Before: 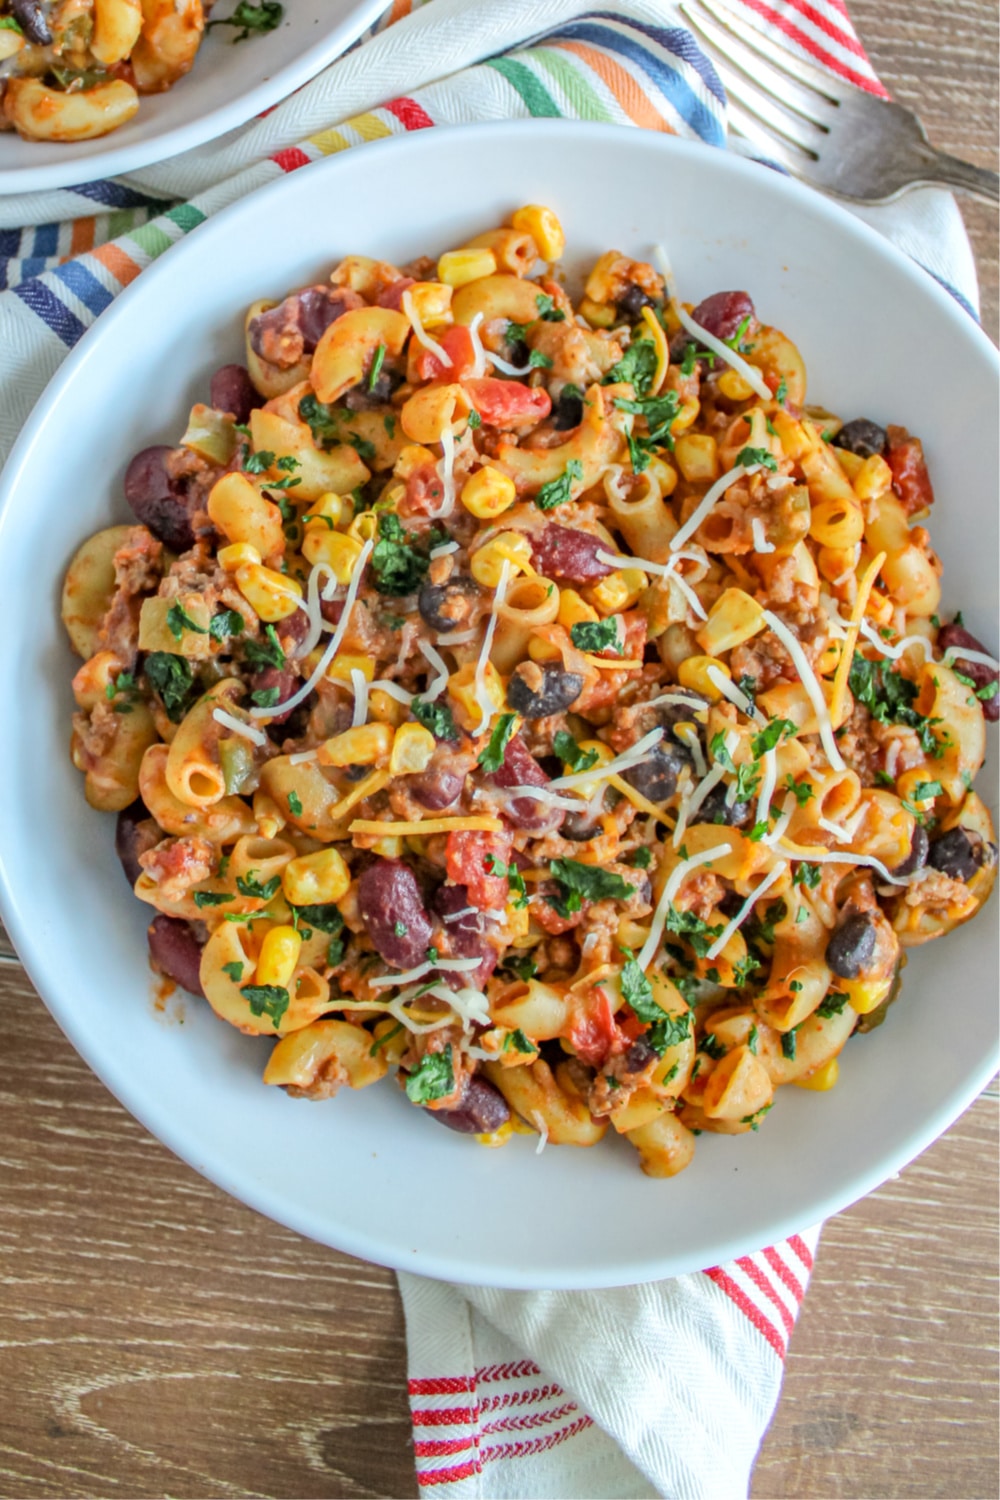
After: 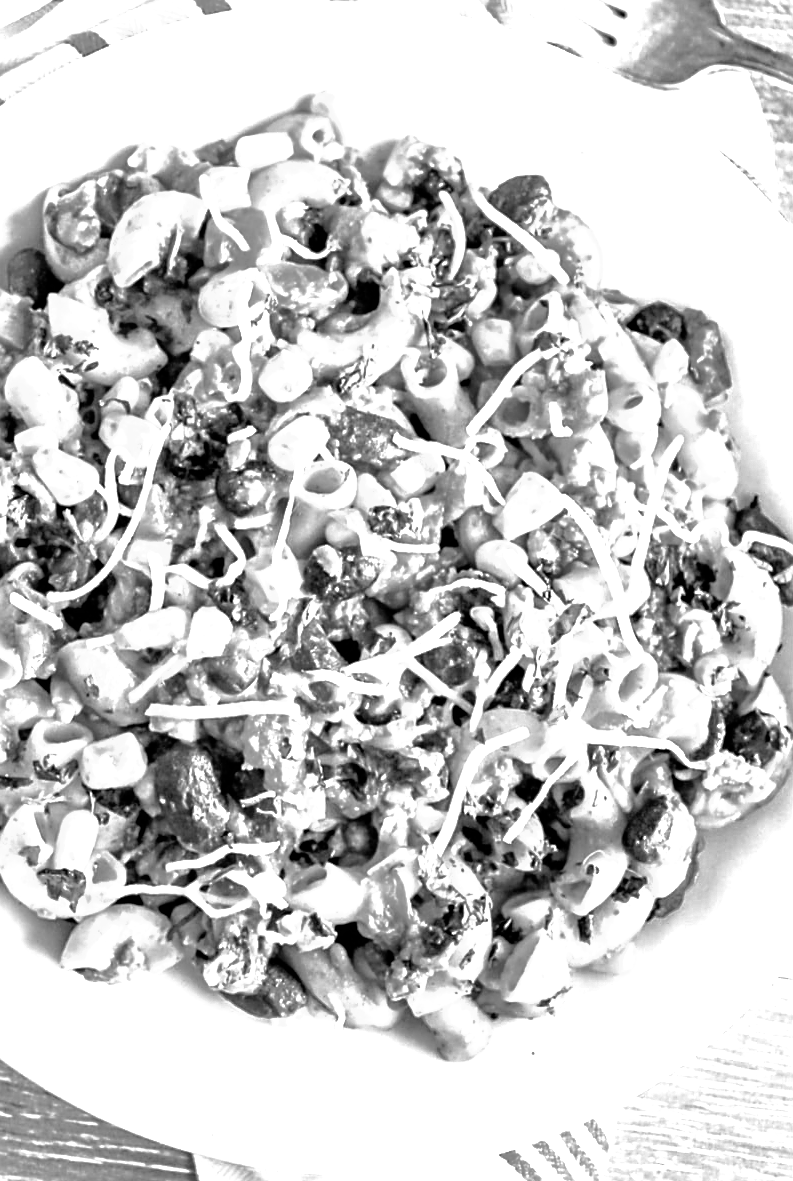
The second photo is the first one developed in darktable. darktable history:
filmic rgb: black relative exposure -8.22 EV, white relative exposure 2.24 EV, hardness 7.1, latitude 86.38%, contrast 1.702, highlights saturation mix -3.07%, shadows ↔ highlights balance -2.01%, add noise in highlights 0.001, preserve chrominance no, color science v3 (2019), use custom middle-gray values true, contrast in highlights soft
sharpen: on, module defaults
exposure: exposure 0.742 EV, compensate highlight preservation false
color correction: highlights a* 5.58, highlights b* 5.19, saturation 0.679
color zones: curves: ch1 [(0, -0.394) (0.143, -0.394) (0.286, -0.394) (0.429, -0.392) (0.571, -0.391) (0.714, -0.391) (0.857, -0.391) (1, -0.394)]
crop and rotate: left 20.324%, top 7.799%, right 0.345%, bottom 13.405%
levels: levels [0, 0.498, 0.996]
shadows and highlights: on, module defaults
